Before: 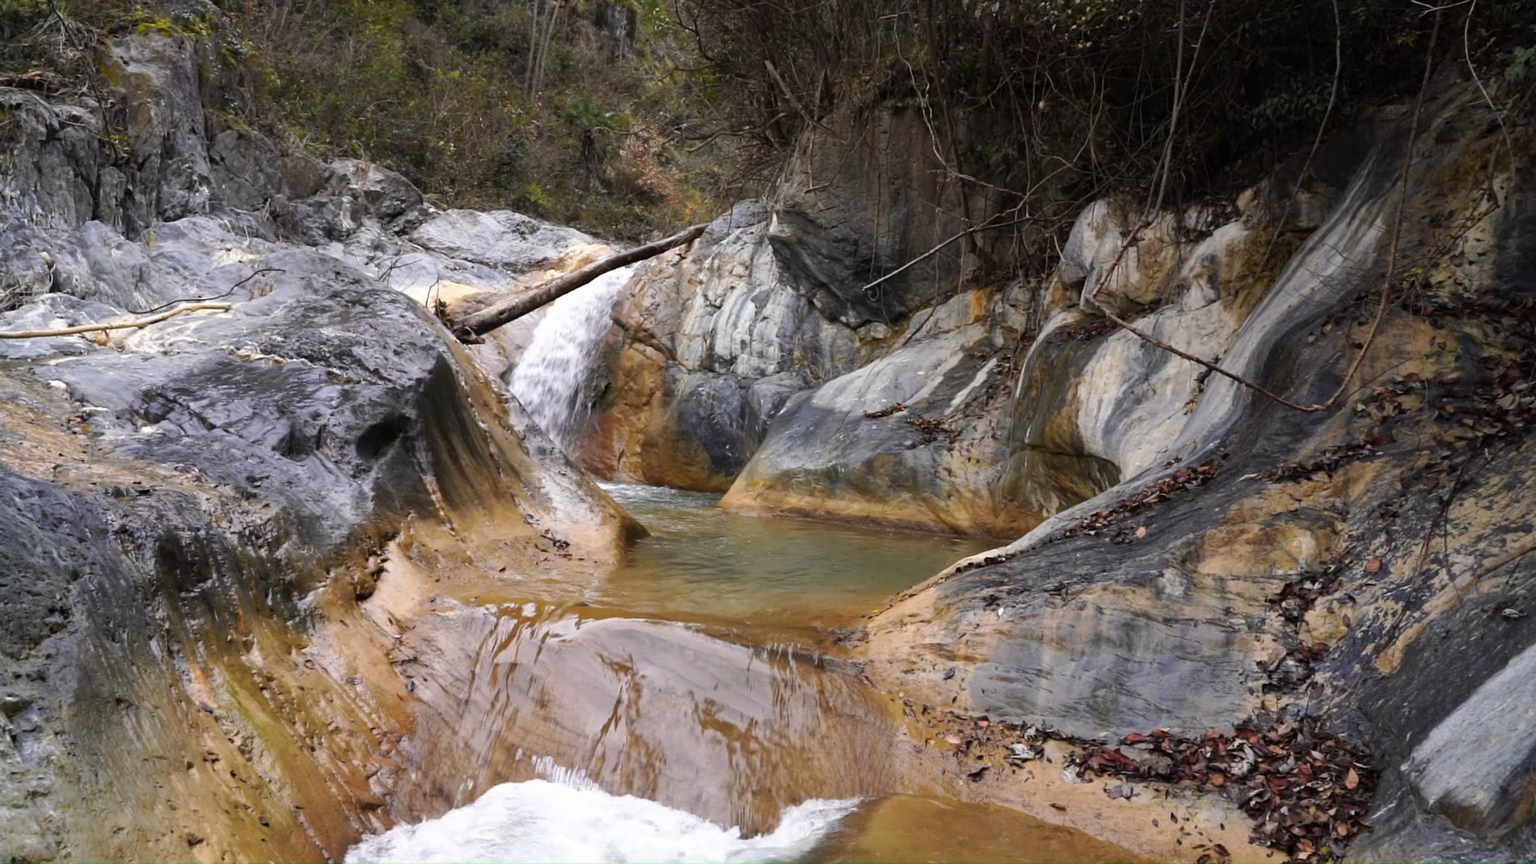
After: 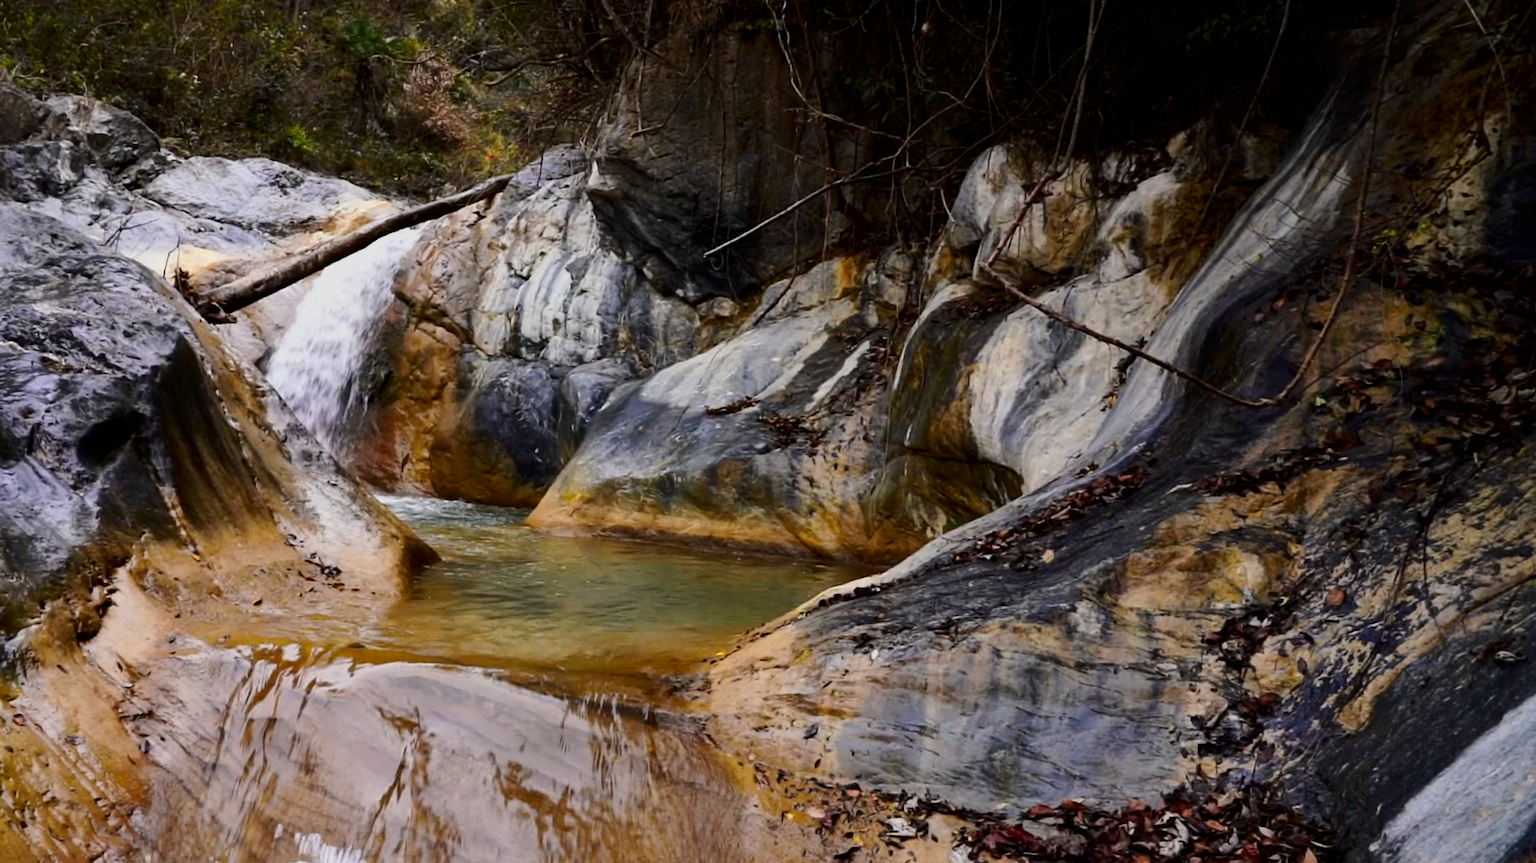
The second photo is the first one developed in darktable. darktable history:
contrast brightness saturation: contrast 0.21, brightness -0.11, saturation 0.21
crop: left 19.159%, top 9.58%, bottom 9.58%
color zones: curves: ch0 [(0, 0.485) (0.178, 0.476) (0.261, 0.623) (0.411, 0.403) (0.708, 0.603) (0.934, 0.412)]; ch1 [(0.003, 0.485) (0.149, 0.496) (0.229, 0.584) (0.326, 0.551) (0.484, 0.262) (0.757, 0.643)]
filmic rgb: hardness 4.17
